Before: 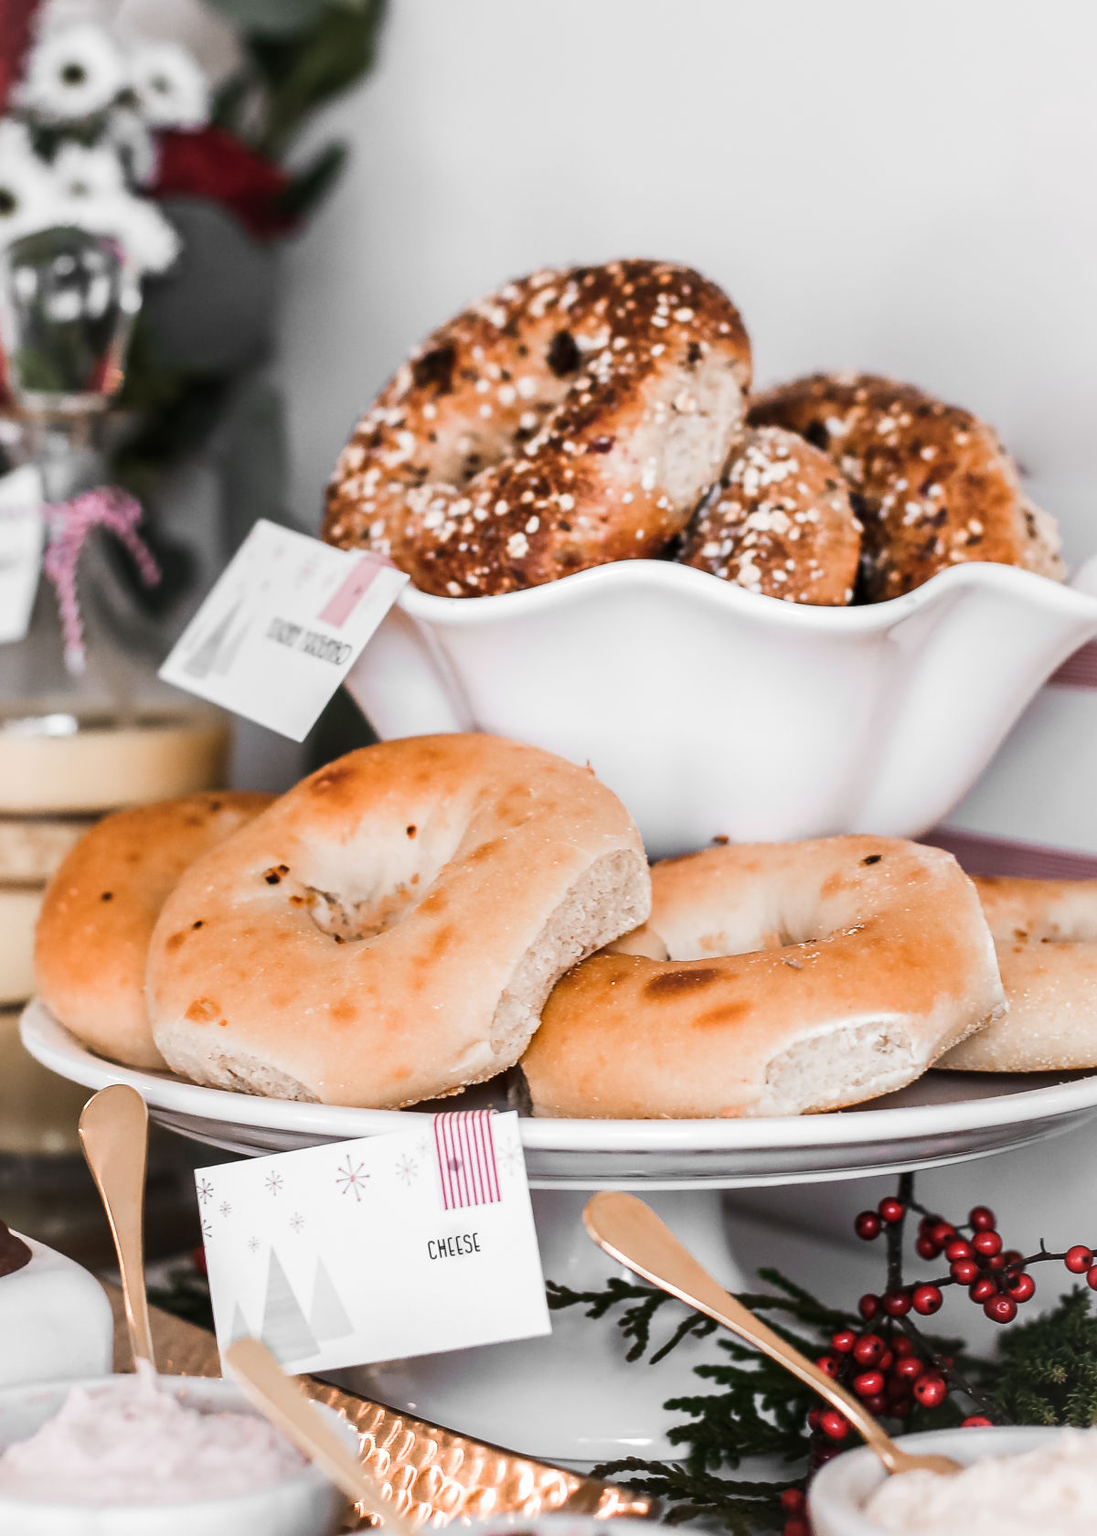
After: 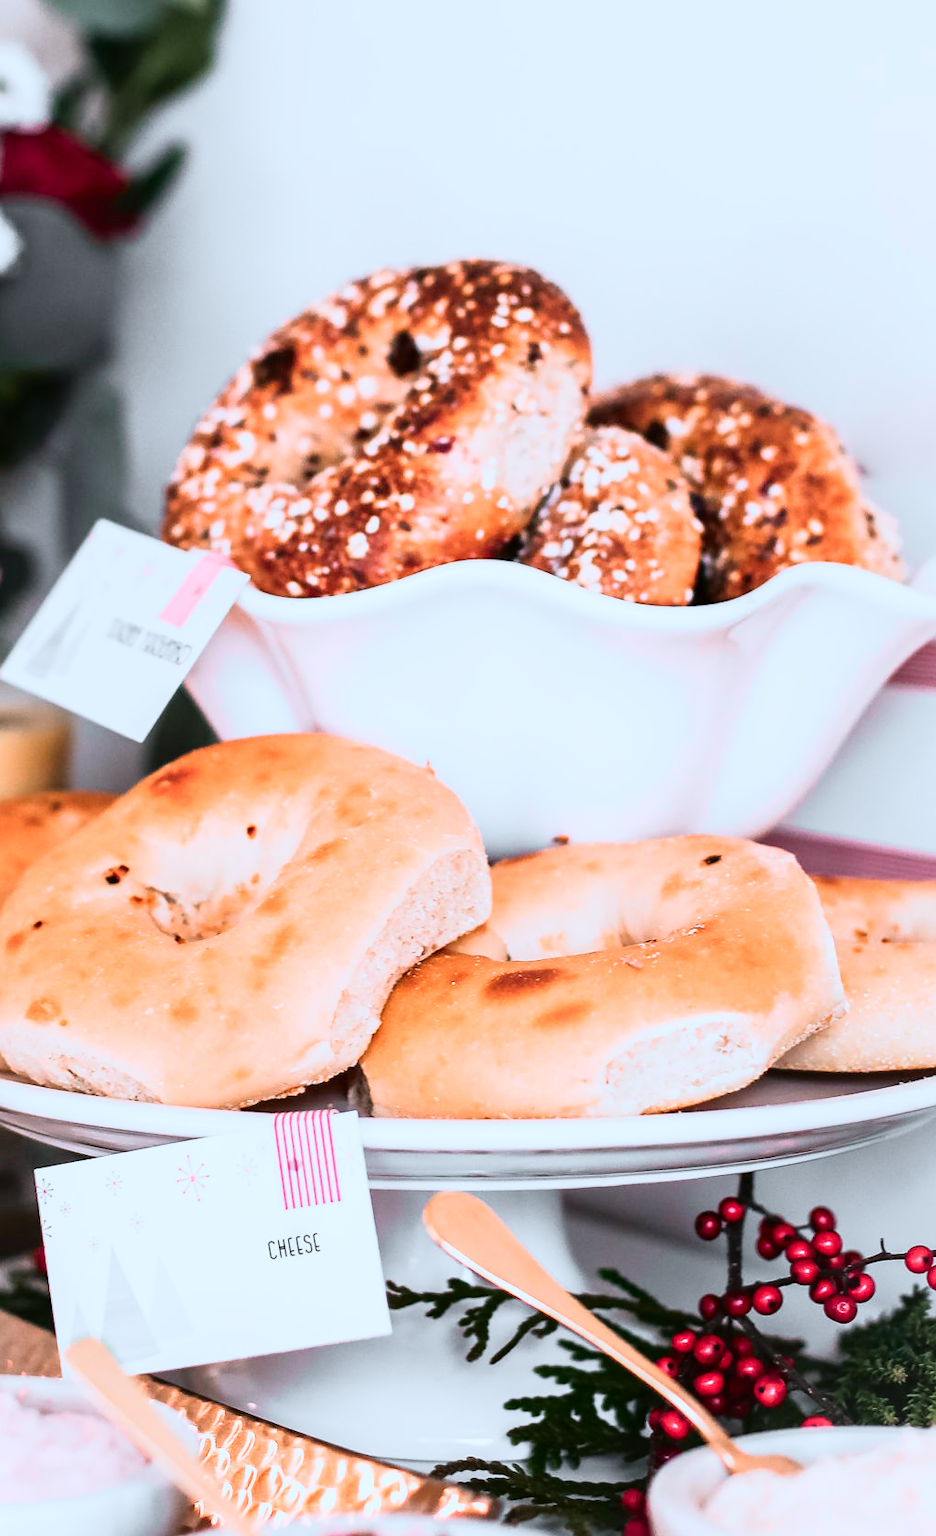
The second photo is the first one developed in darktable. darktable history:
crop and rotate: left 14.584%
tone curve: curves: ch0 [(0, 0.005) (0.103, 0.097) (0.18, 0.22) (0.378, 0.482) (0.504, 0.631) (0.663, 0.801) (0.834, 0.914) (1, 0.971)]; ch1 [(0, 0) (0.172, 0.123) (0.324, 0.253) (0.396, 0.388) (0.478, 0.461) (0.499, 0.498) (0.545, 0.587) (0.604, 0.692) (0.704, 0.818) (1, 1)]; ch2 [(0, 0) (0.411, 0.424) (0.496, 0.5) (0.521, 0.537) (0.555, 0.585) (0.628, 0.703) (1, 1)], color space Lab, independent channels, preserve colors none
color calibration: illuminant as shot in camera, x 0.369, y 0.376, temperature 4328.46 K, gamut compression 3
